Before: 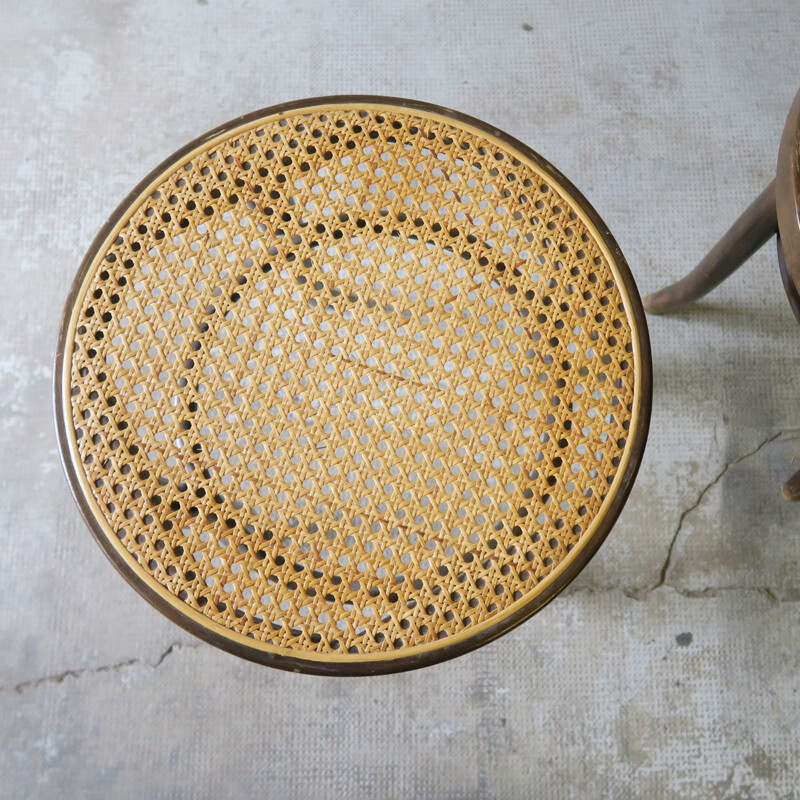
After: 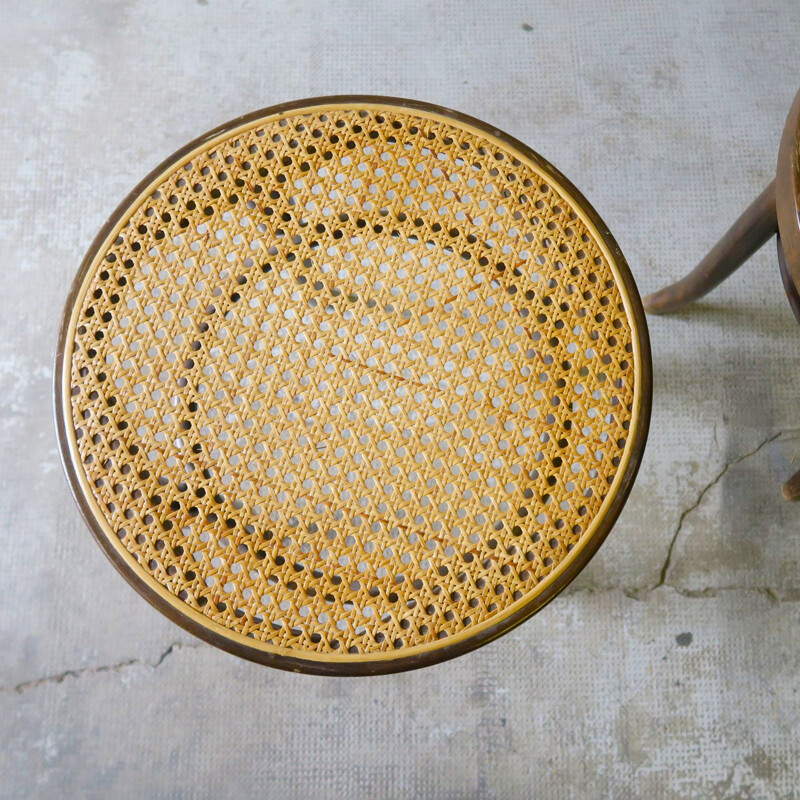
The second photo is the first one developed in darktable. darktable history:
color balance rgb: perceptual saturation grading › global saturation 20%, perceptual saturation grading › highlights -25.256%, perceptual saturation grading › shadows 25.925%, global vibrance 20%
